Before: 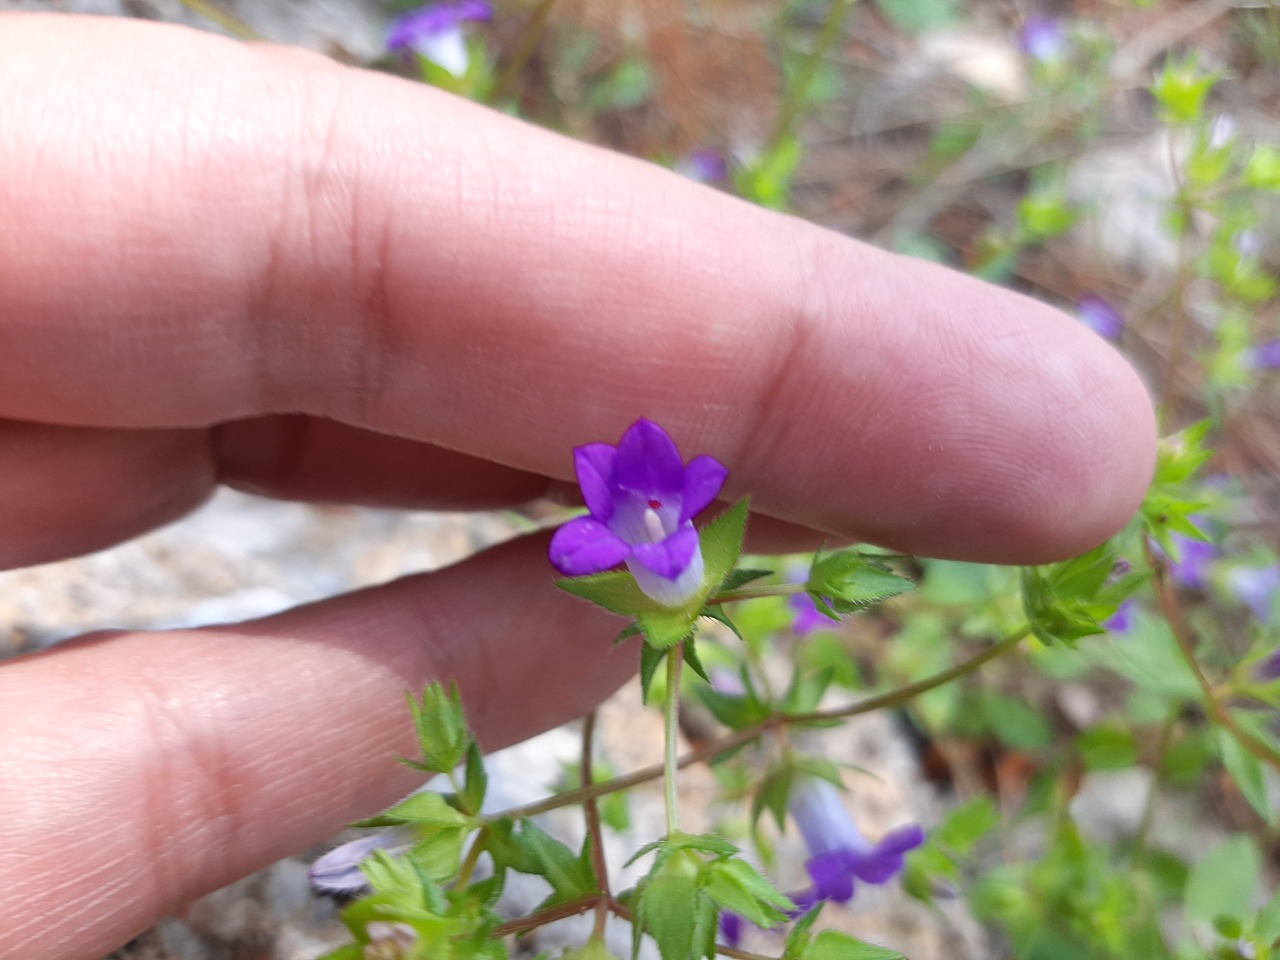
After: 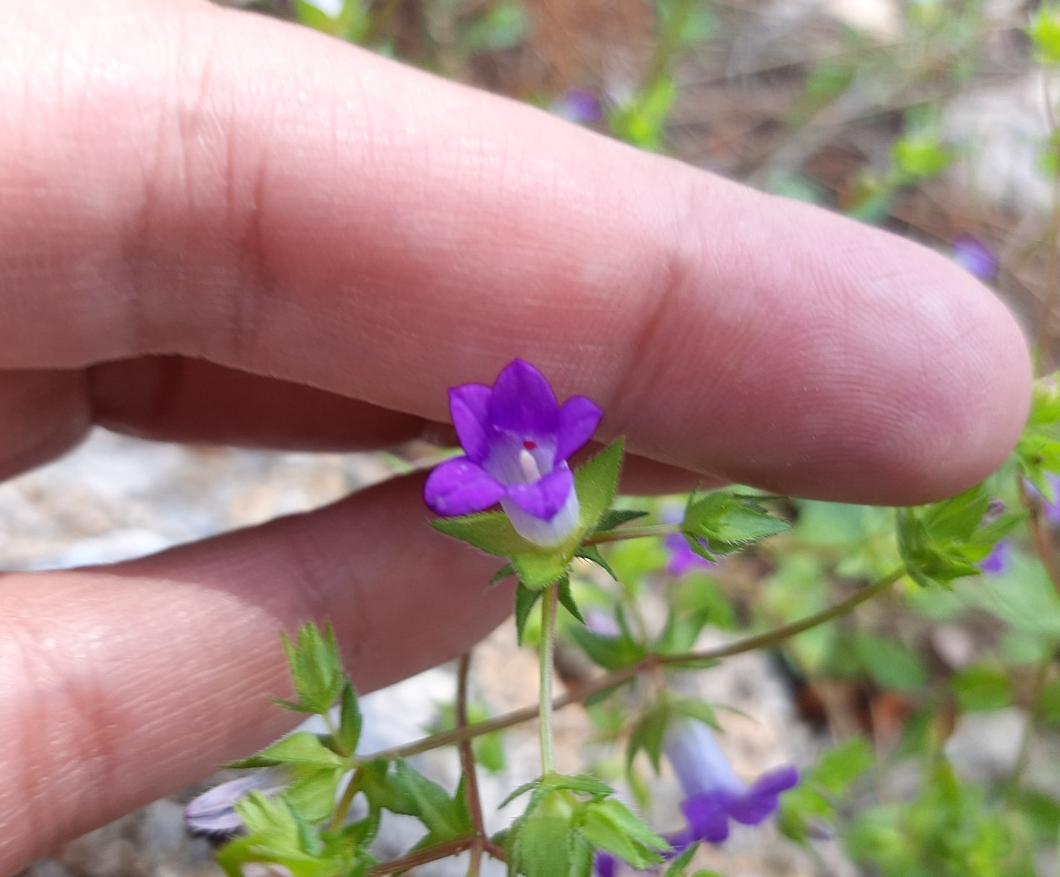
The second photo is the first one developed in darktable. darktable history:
crop: left 9.835%, top 6.224%, right 7.29%, bottom 2.383%
